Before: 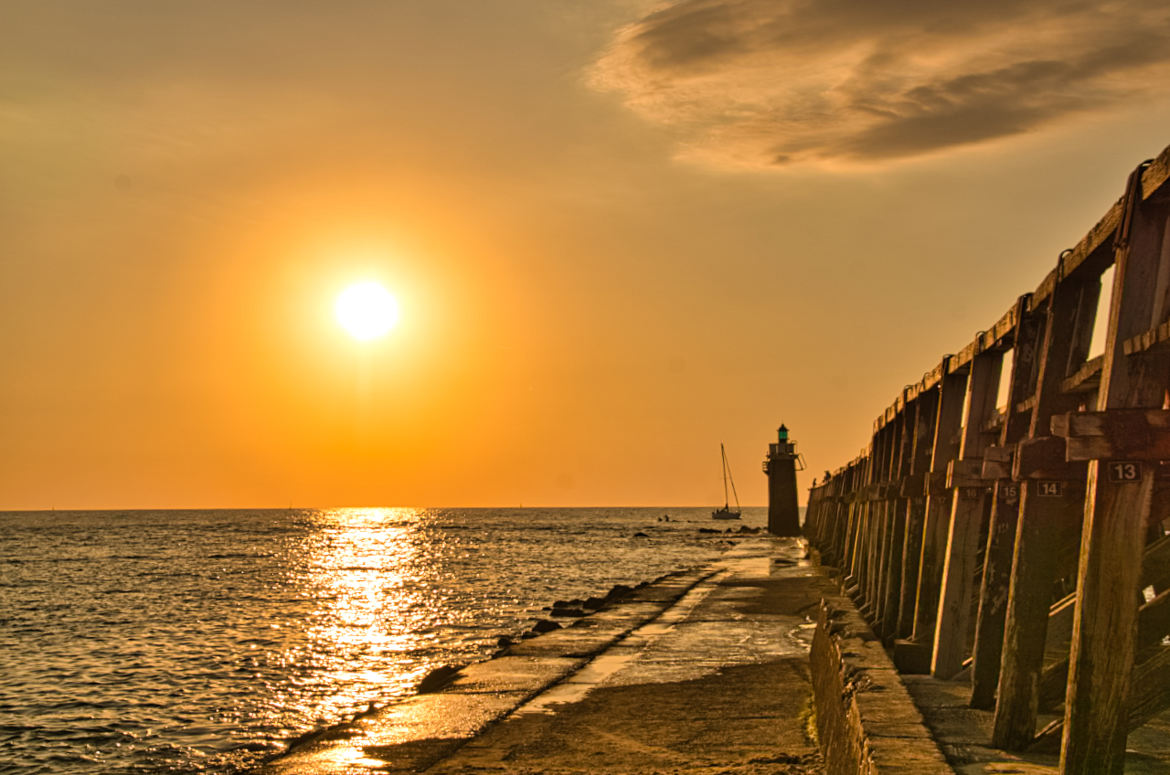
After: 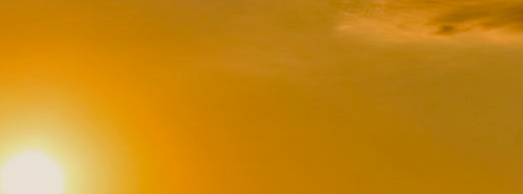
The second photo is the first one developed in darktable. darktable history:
crop: left 28.64%, top 16.832%, right 26.637%, bottom 58.055%
color balance rgb: shadows lift › chroma 3%, shadows lift › hue 280.8°, power › hue 330°, highlights gain › chroma 3%, highlights gain › hue 75.6°, global offset › luminance -1%, perceptual saturation grading › global saturation 20%, perceptual saturation grading › highlights -25%, perceptual saturation grading › shadows 50%, global vibrance 20%
tone equalizer: -8 EV 0.25 EV, -7 EV 0.417 EV, -6 EV 0.417 EV, -5 EV 0.25 EV, -3 EV -0.25 EV, -2 EV -0.417 EV, -1 EV -0.417 EV, +0 EV -0.25 EV, edges refinement/feathering 500, mask exposure compensation -1.57 EV, preserve details guided filter
